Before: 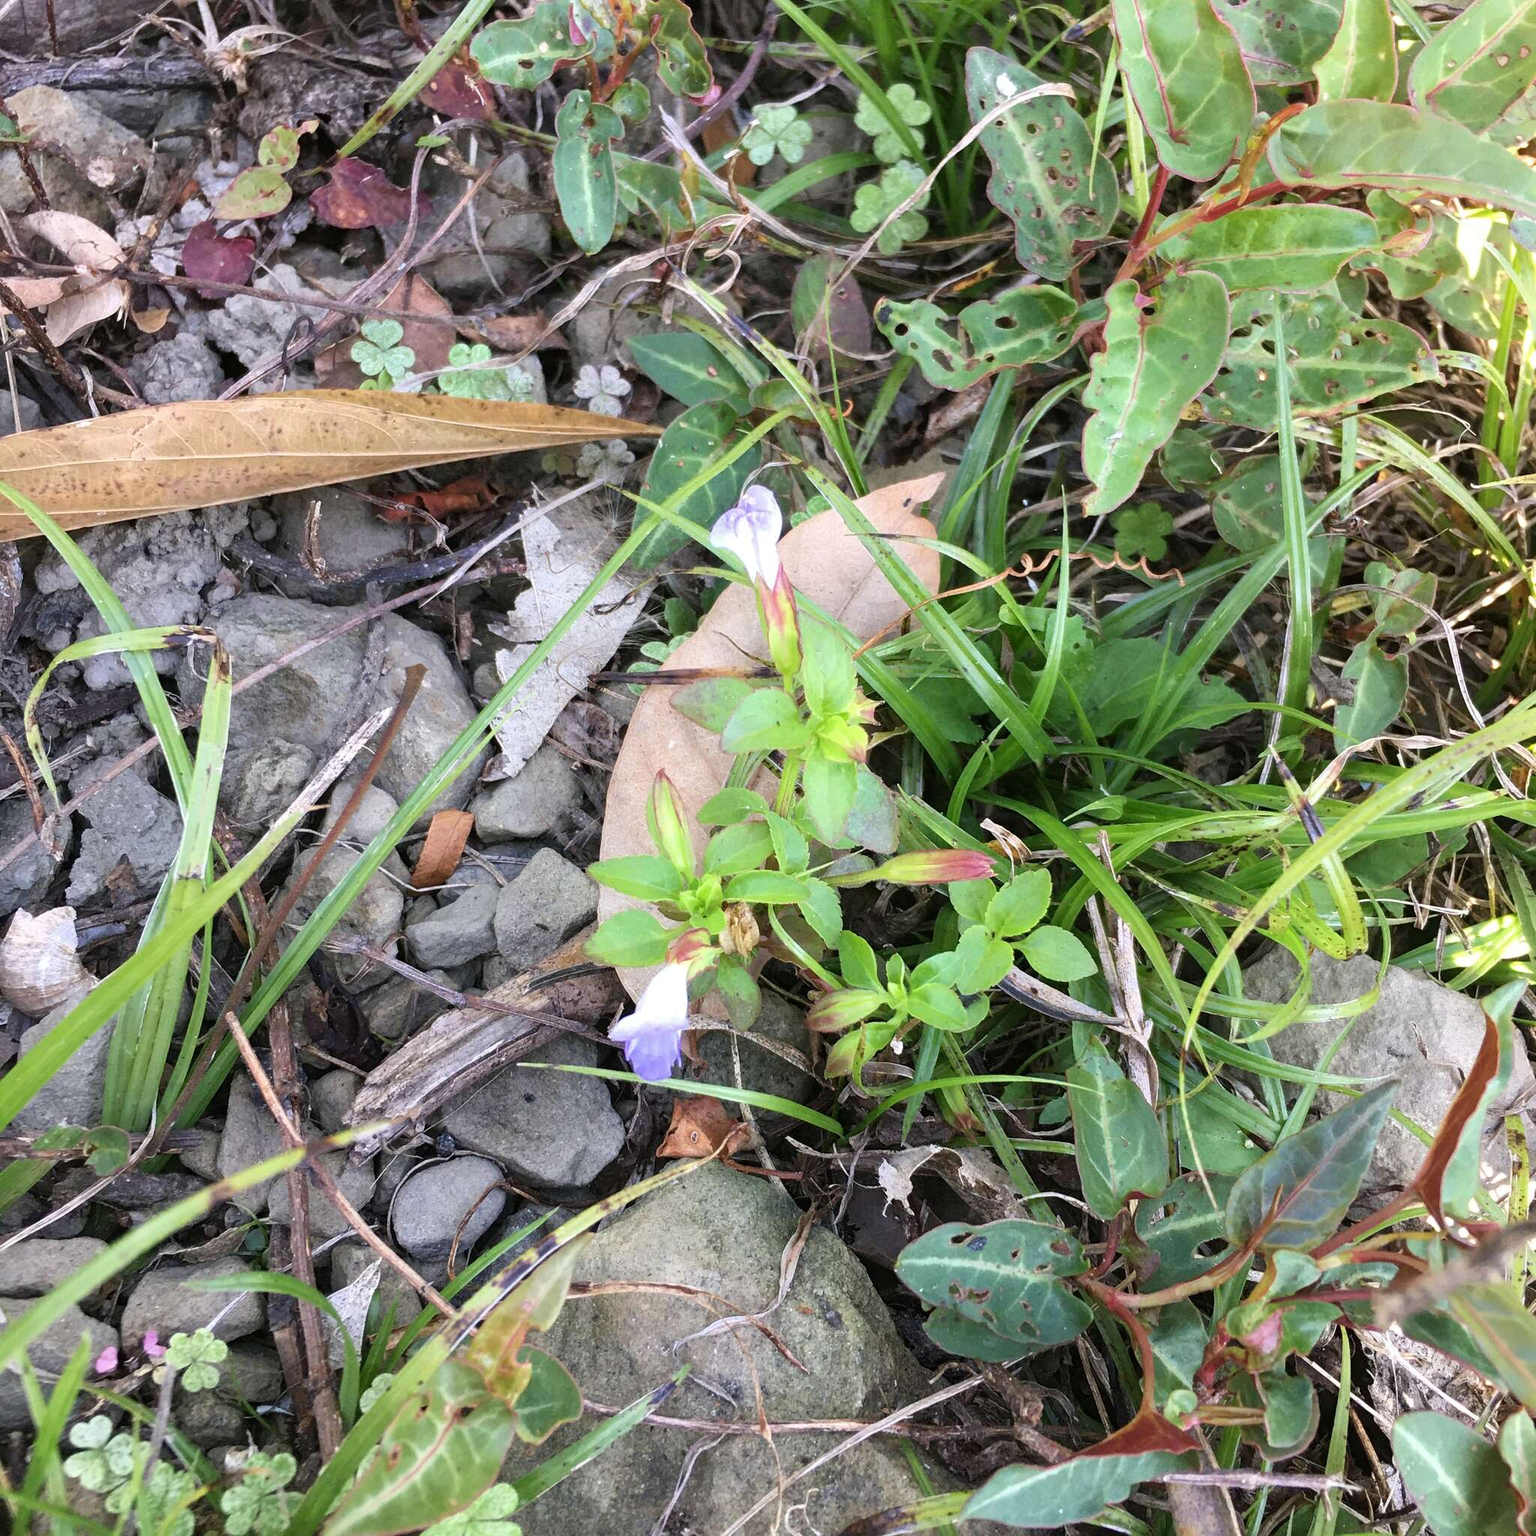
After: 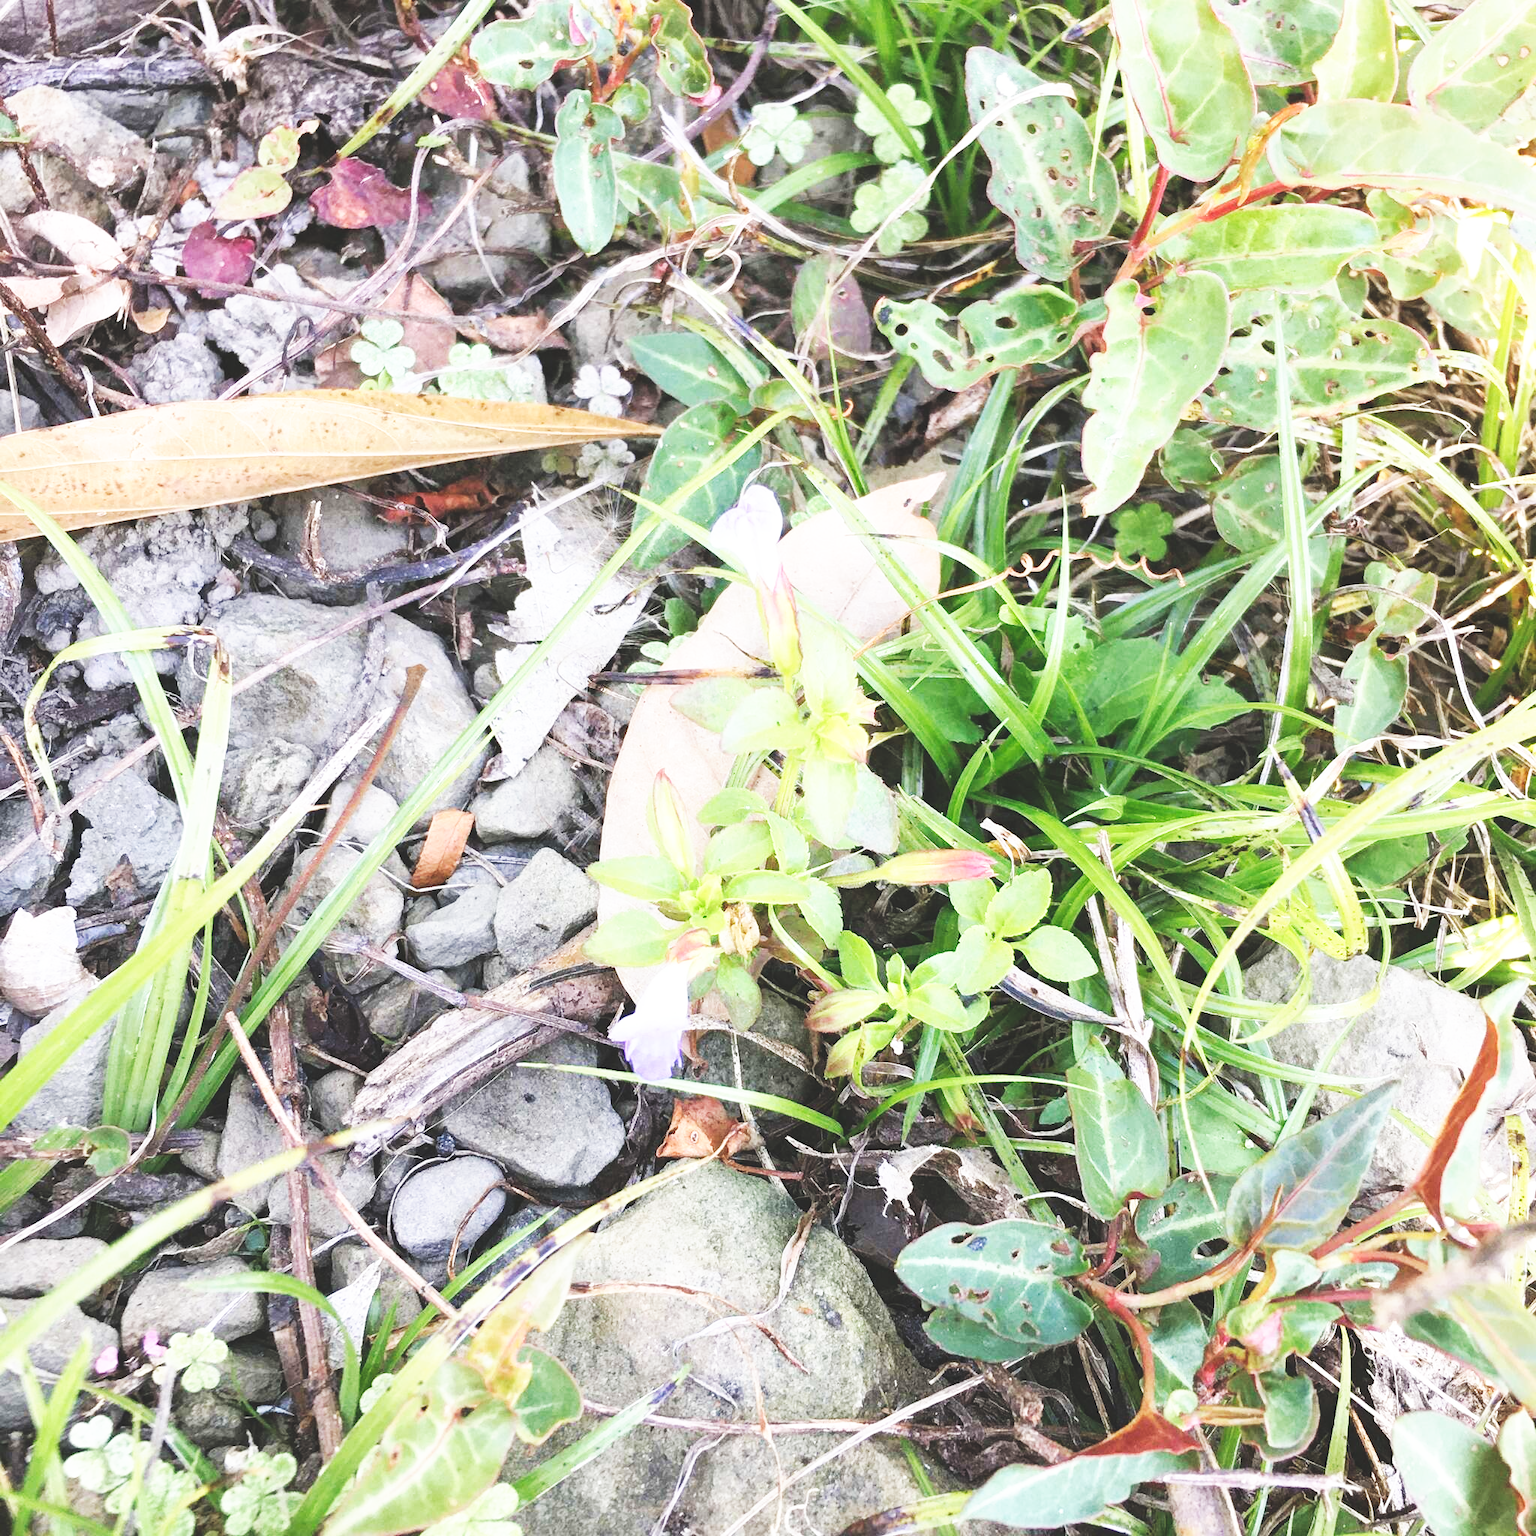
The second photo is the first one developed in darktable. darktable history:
exposure: black level correction -0.022, exposure -0.033 EV, compensate exposure bias true, compensate highlight preservation false
base curve: curves: ch0 [(0, 0) (0.007, 0.004) (0.027, 0.03) (0.046, 0.07) (0.207, 0.54) (0.442, 0.872) (0.673, 0.972) (1, 1)], preserve colors none
